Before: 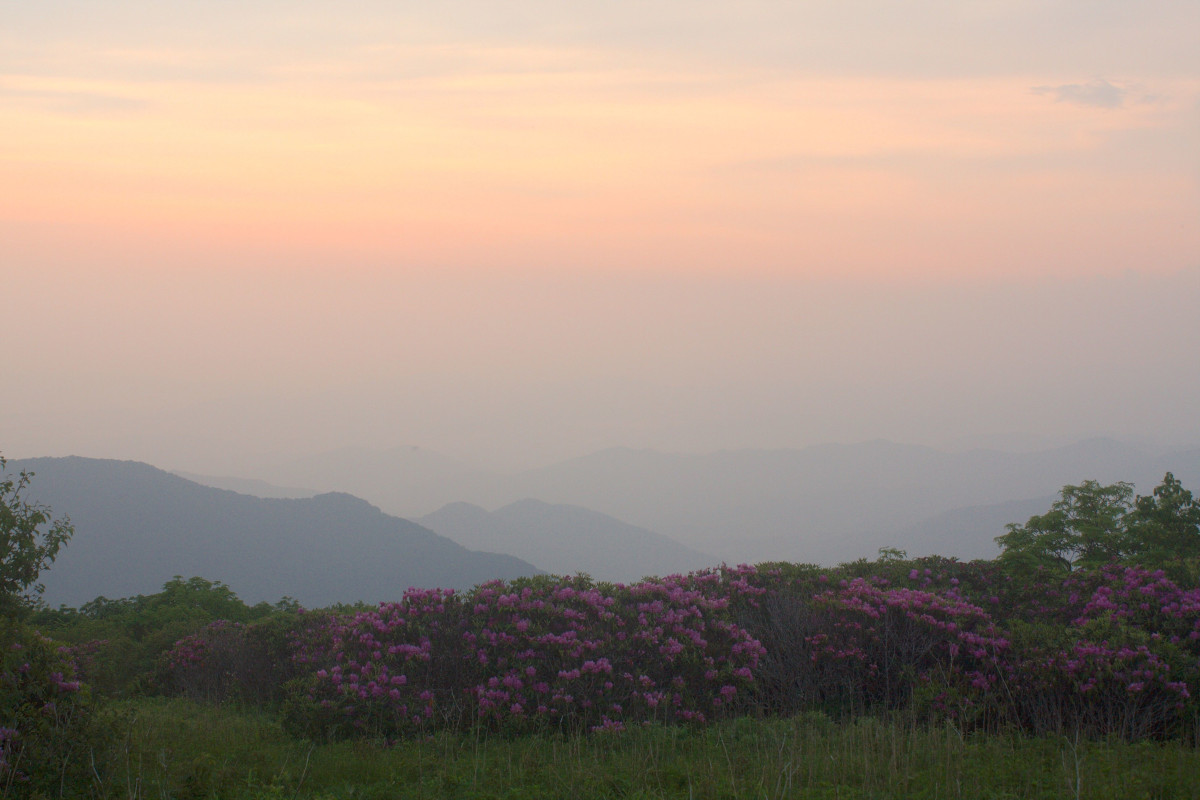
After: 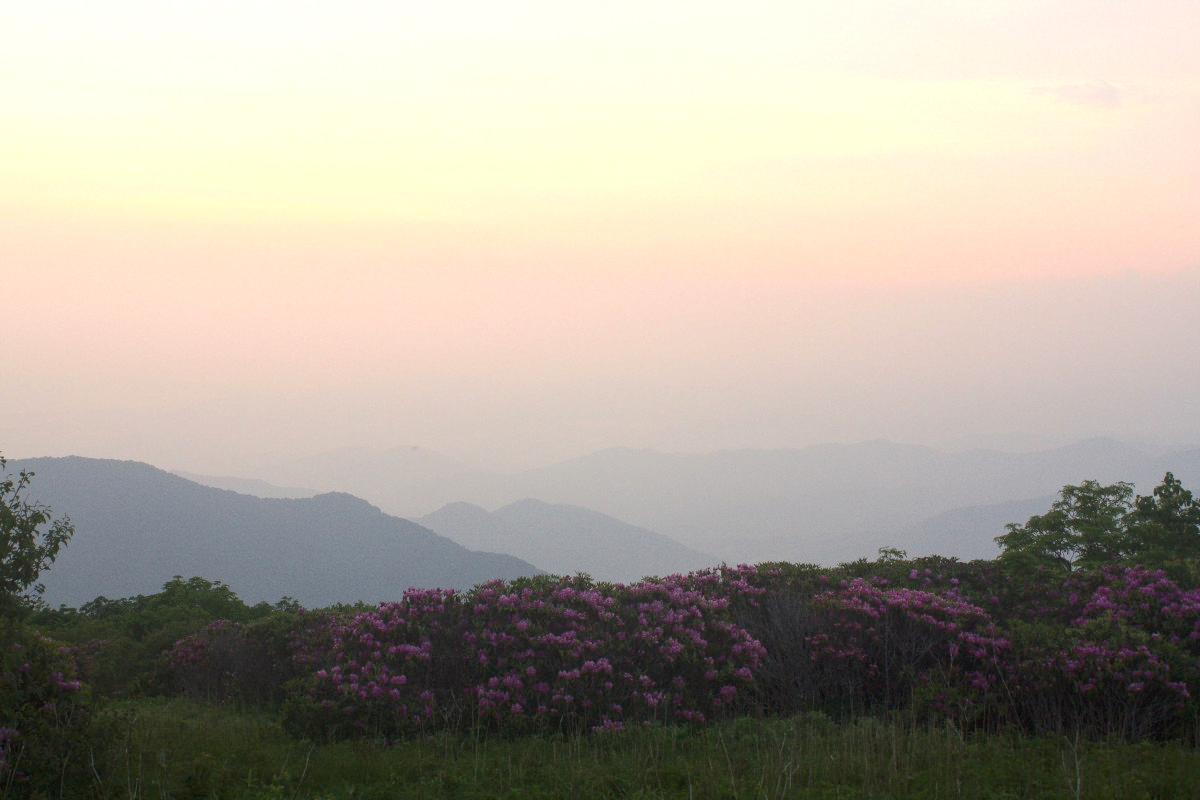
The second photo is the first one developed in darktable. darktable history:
tone equalizer: -8 EV -0.75 EV, -7 EV -0.7 EV, -6 EV -0.6 EV, -5 EV -0.4 EV, -3 EV 0.4 EV, -2 EV 0.6 EV, -1 EV 0.7 EV, +0 EV 0.75 EV, edges refinement/feathering 500, mask exposure compensation -1.57 EV, preserve details no
local contrast: detail 110%
